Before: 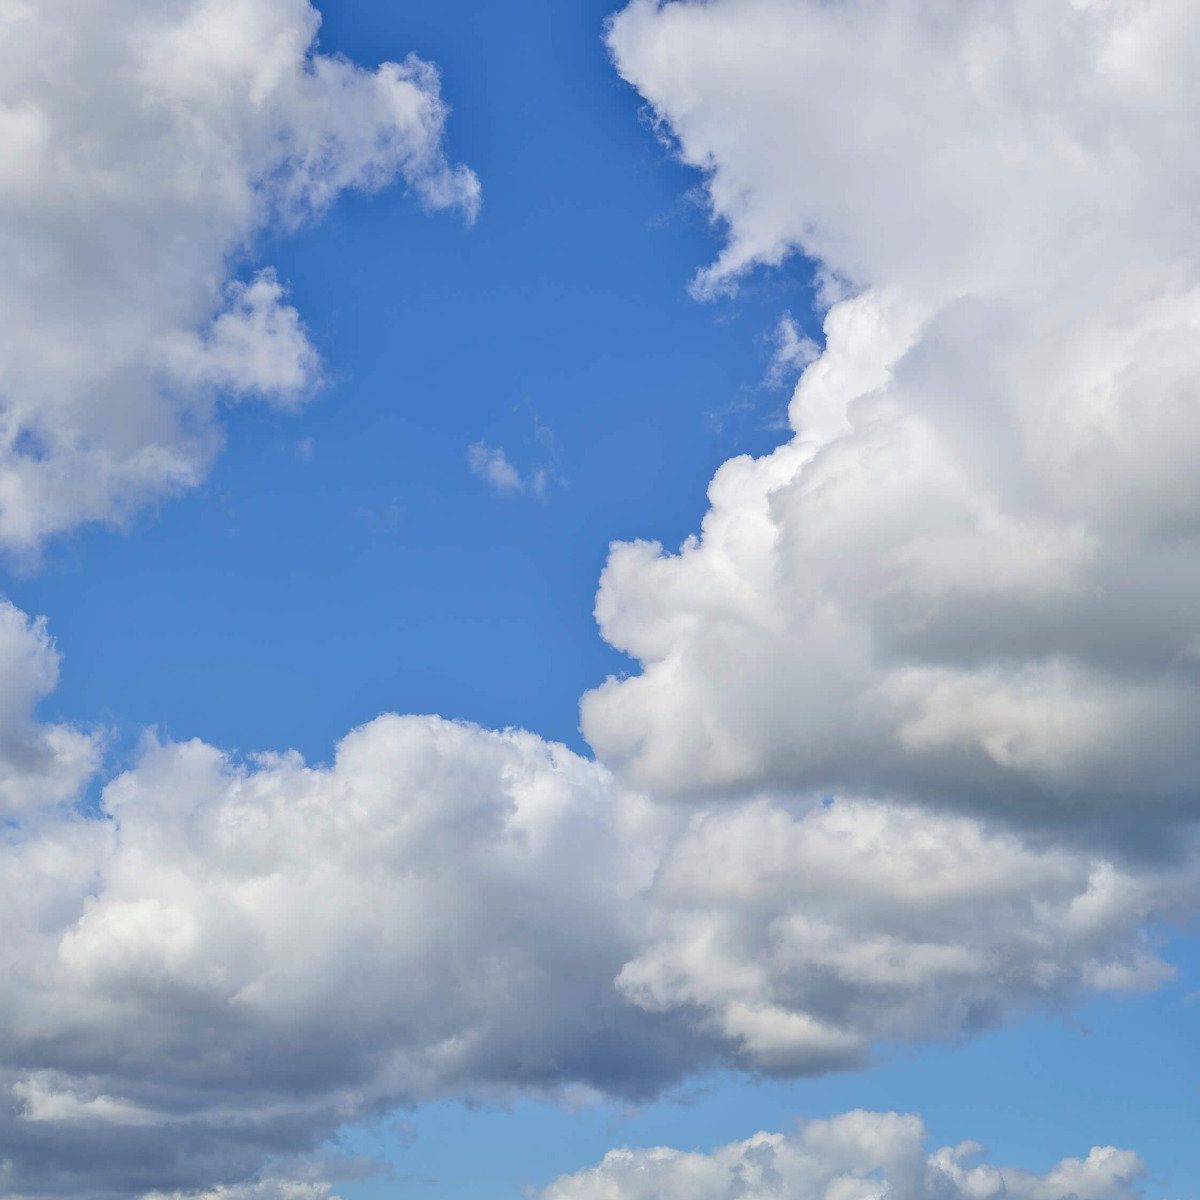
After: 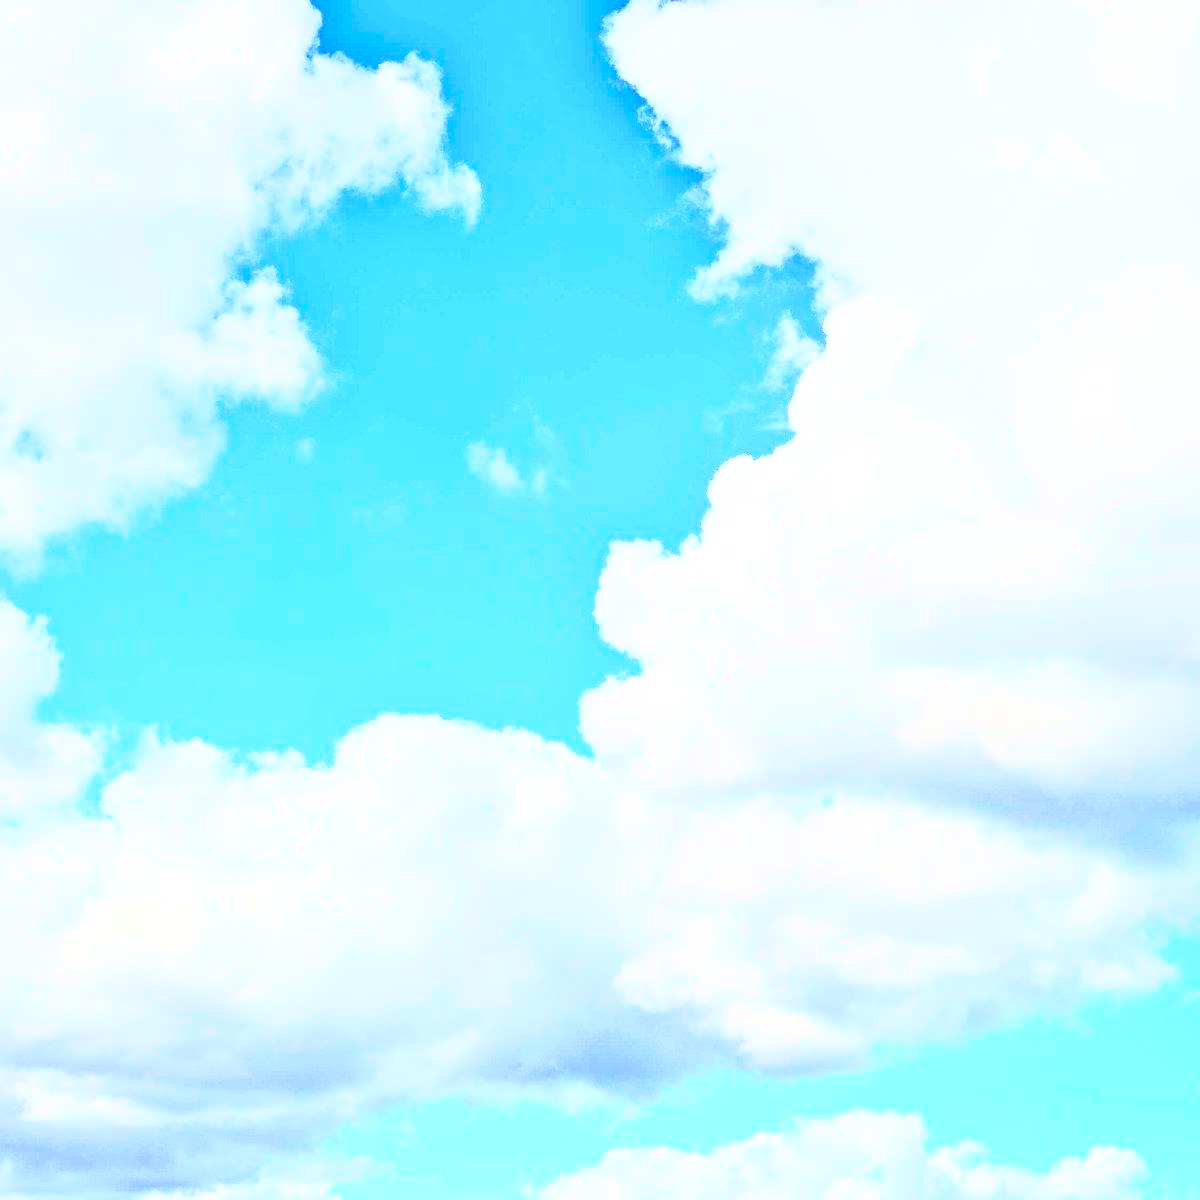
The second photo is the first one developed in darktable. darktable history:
color balance rgb: on, module defaults
exposure: black level correction 0.005, exposure 0.286 EV, compensate highlight preservation false
contrast brightness saturation: contrast 0.23, brightness 0.1, saturation 0.29
rgb curve: curves: ch0 [(0, 0) (0.21, 0.15) (0.24, 0.21) (0.5, 0.75) (0.75, 0.96) (0.89, 0.99) (1, 1)]; ch1 [(0, 0.02) (0.21, 0.13) (0.25, 0.2) (0.5, 0.67) (0.75, 0.9) (0.89, 0.97) (1, 1)]; ch2 [(0, 0.02) (0.21, 0.13) (0.25, 0.2) (0.5, 0.67) (0.75, 0.9) (0.89, 0.97) (1, 1)], compensate middle gray true
